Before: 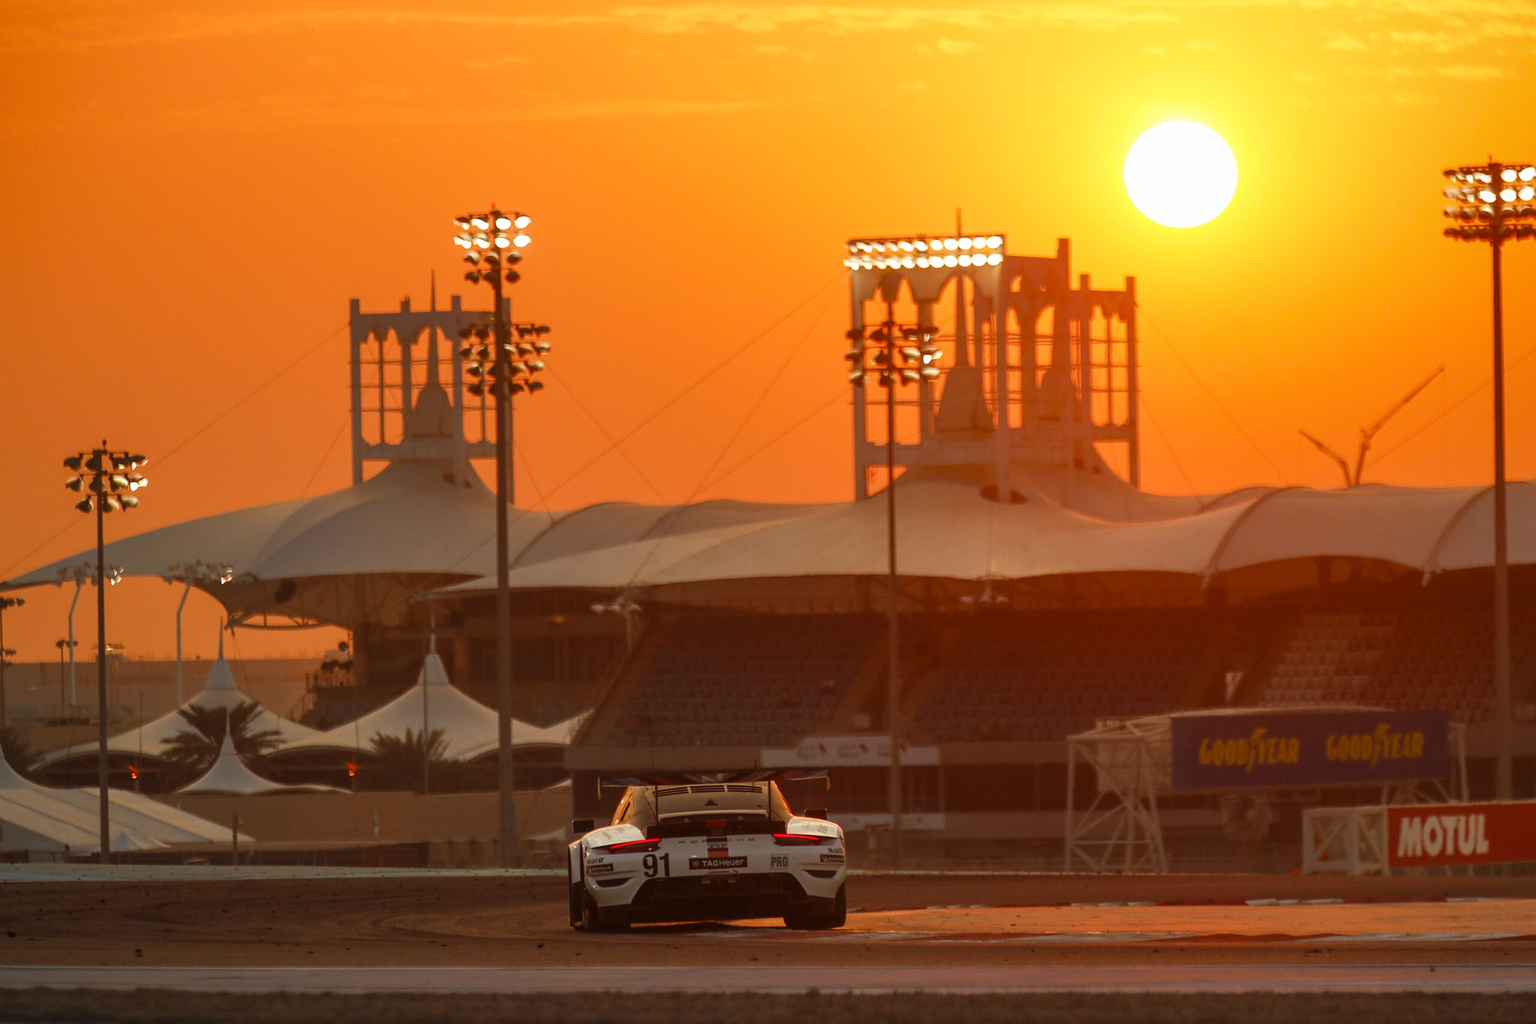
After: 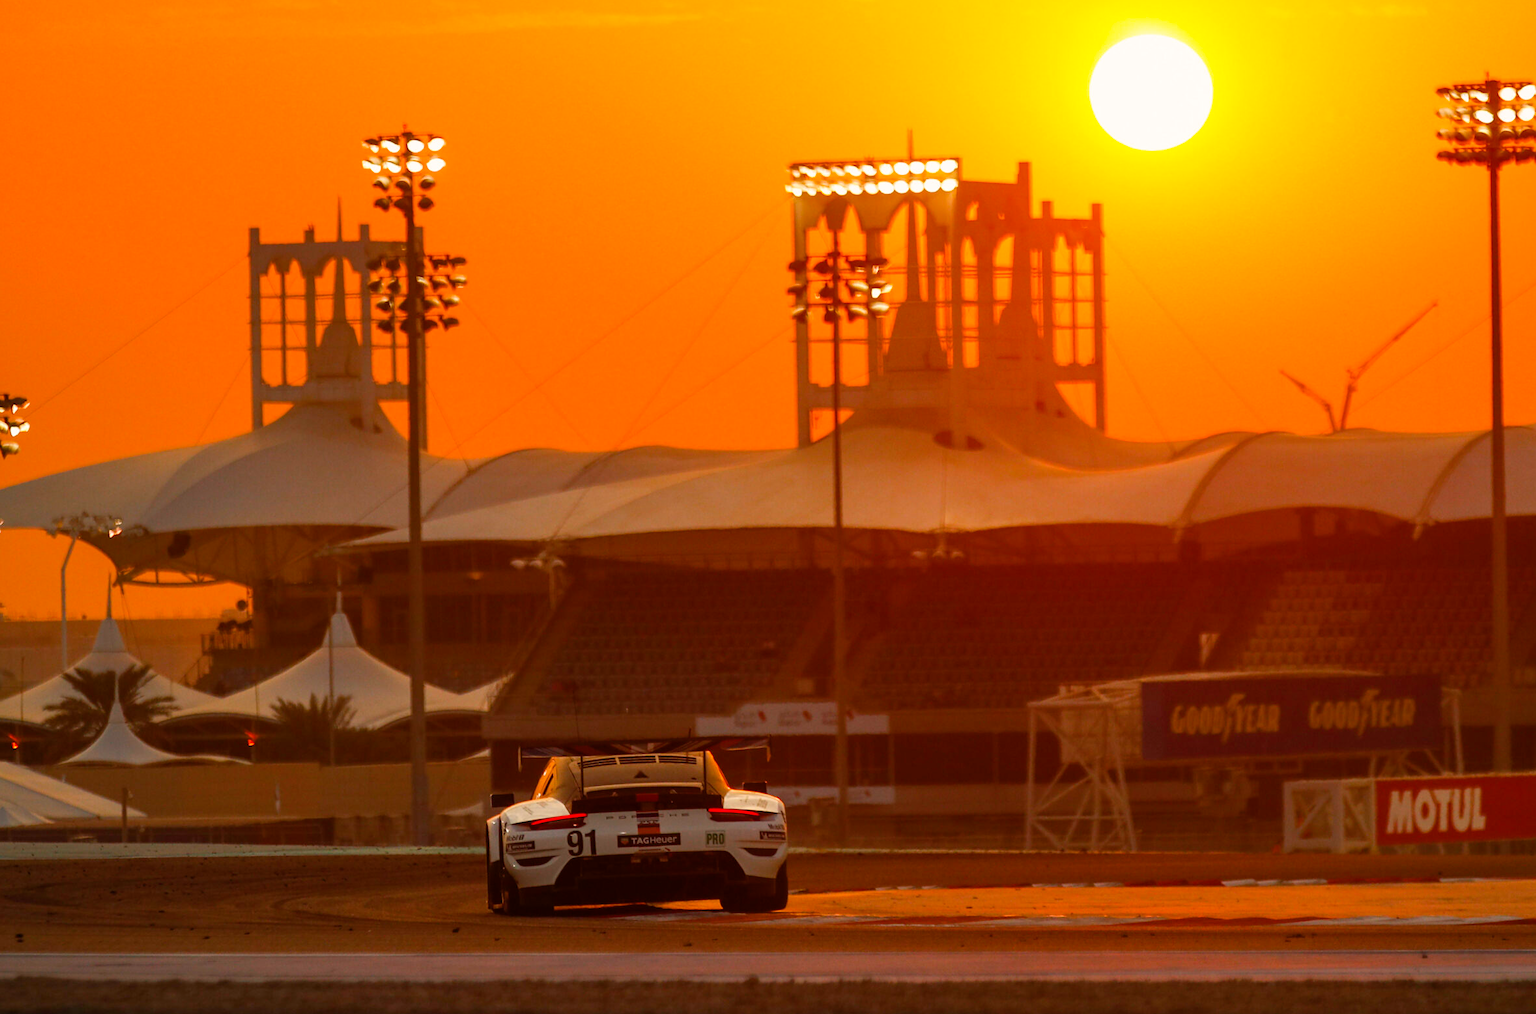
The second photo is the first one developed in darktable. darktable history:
color balance rgb: highlights gain › chroma 1.087%, highlights gain › hue 60.1°, perceptual saturation grading › global saturation 19.93%
crop and rotate: left 7.874%, top 8.784%
